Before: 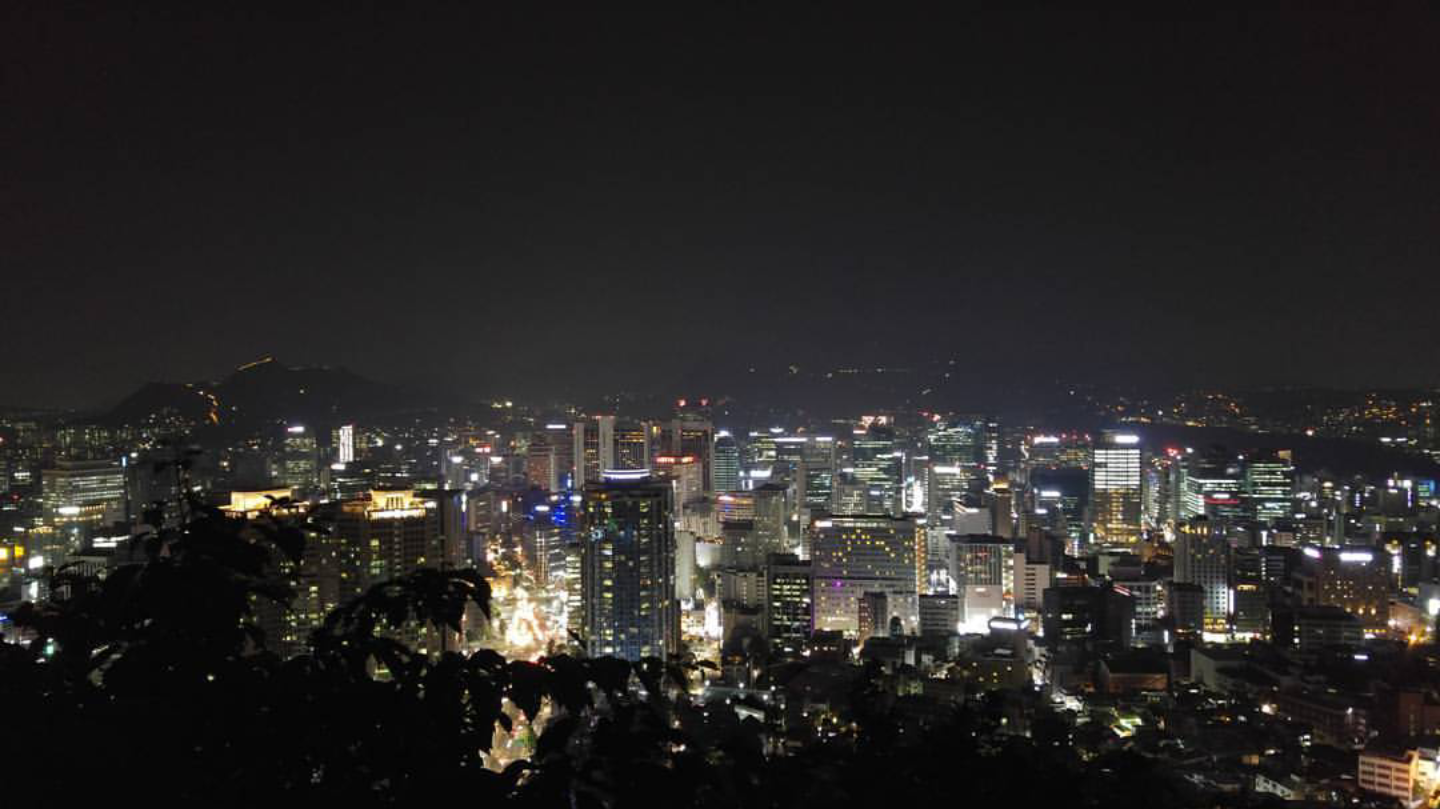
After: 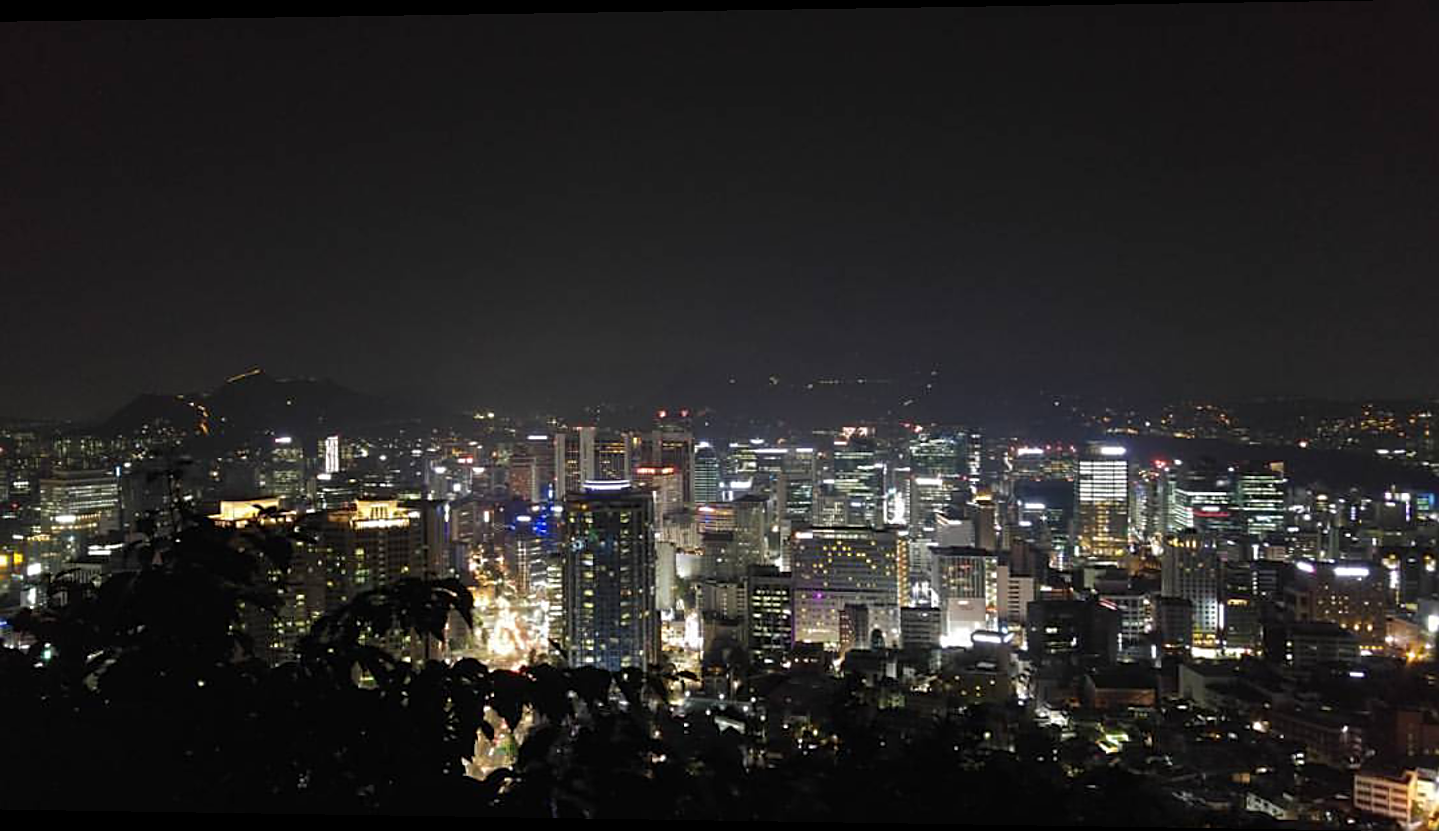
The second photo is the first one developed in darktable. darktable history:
rotate and perspective: lens shift (horizontal) -0.055, automatic cropping off
sharpen: on, module defaults
